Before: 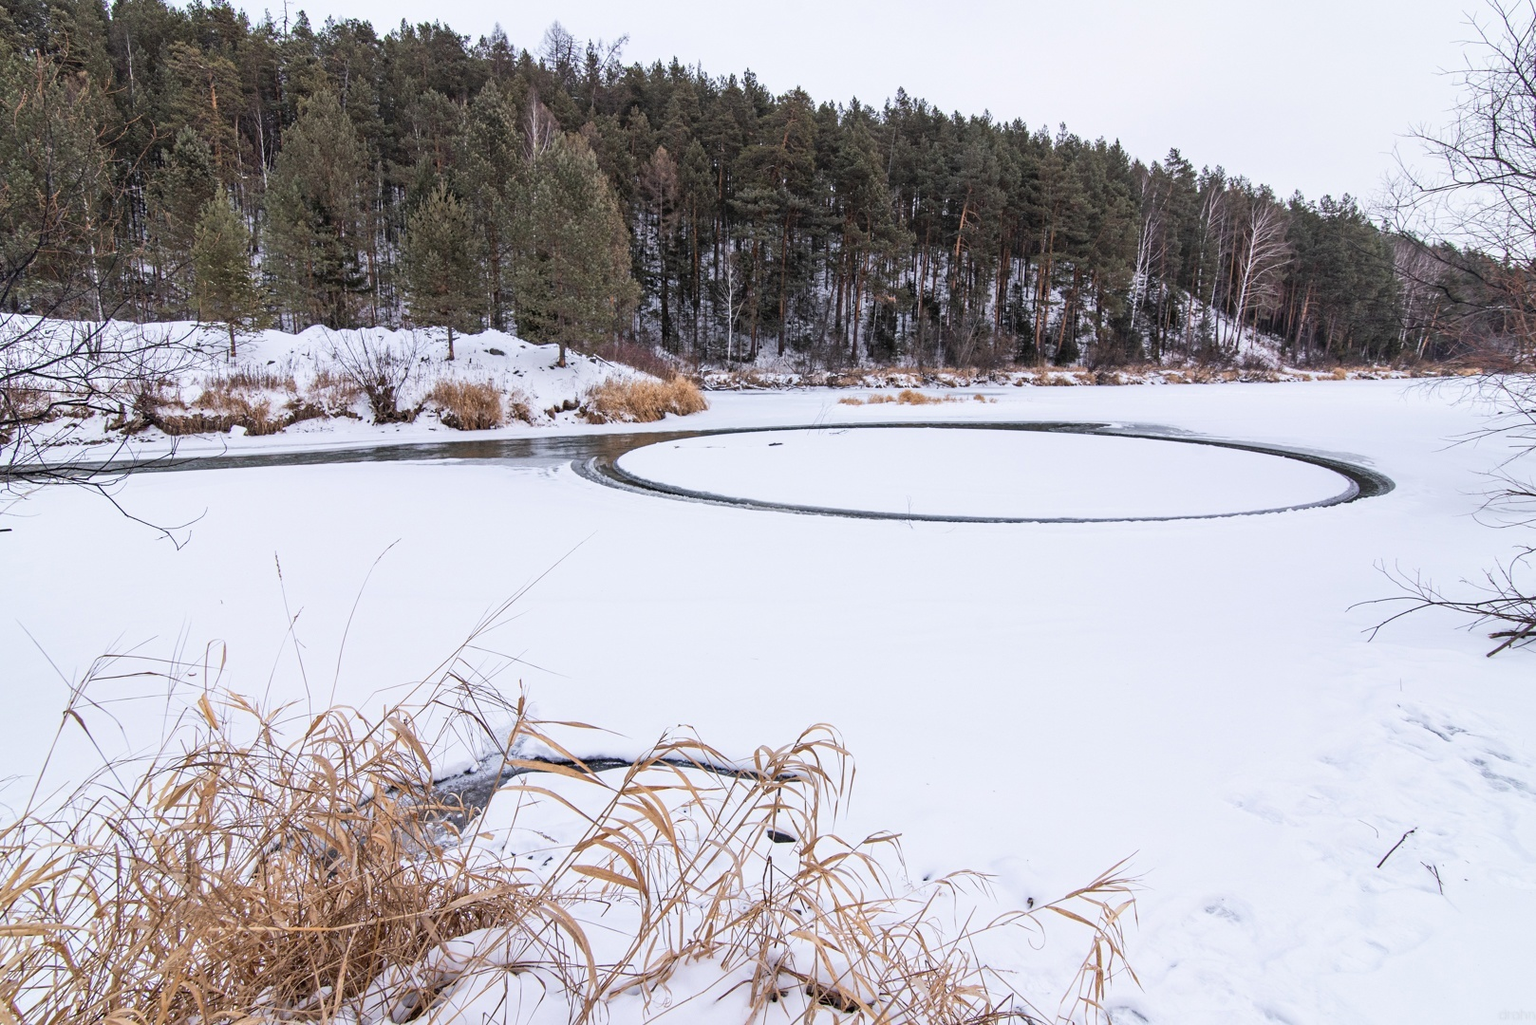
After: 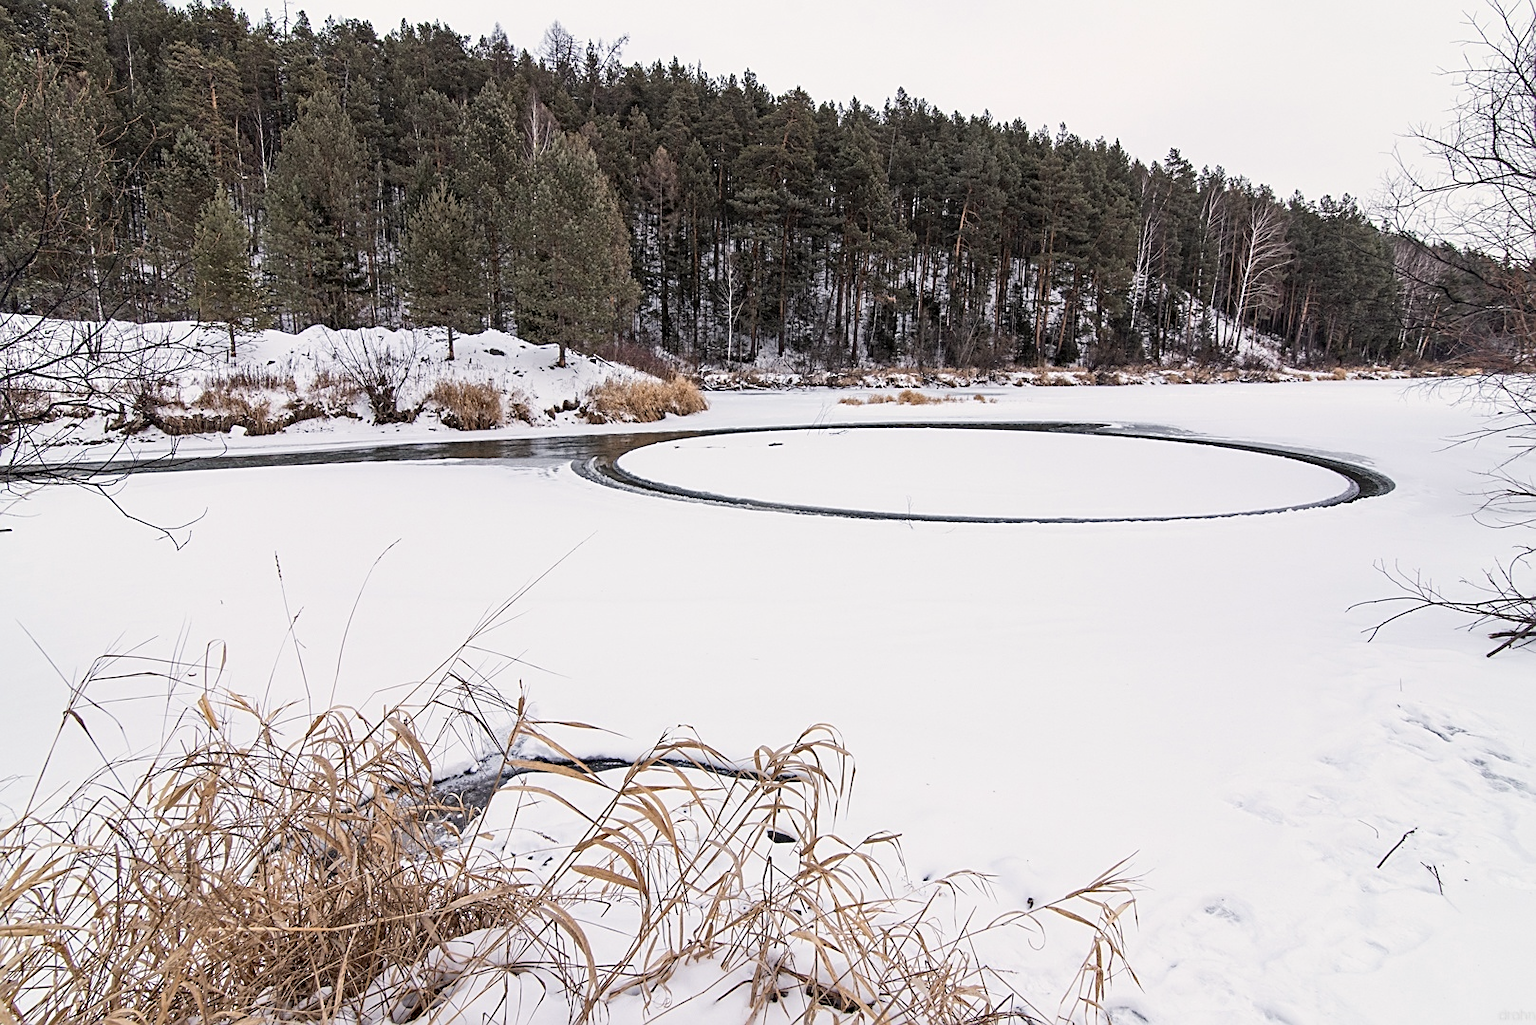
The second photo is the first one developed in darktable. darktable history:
haze removal: strength 0.246, distance 0.249, compatibility mode true, adaptive false
contrast brightness saturation: contrast 0.064, brightness -0.008, saturation -0.244
sharpen: on, module defaults
color calibration: x 0.335, y 0.35, temperature 5421.46 K
